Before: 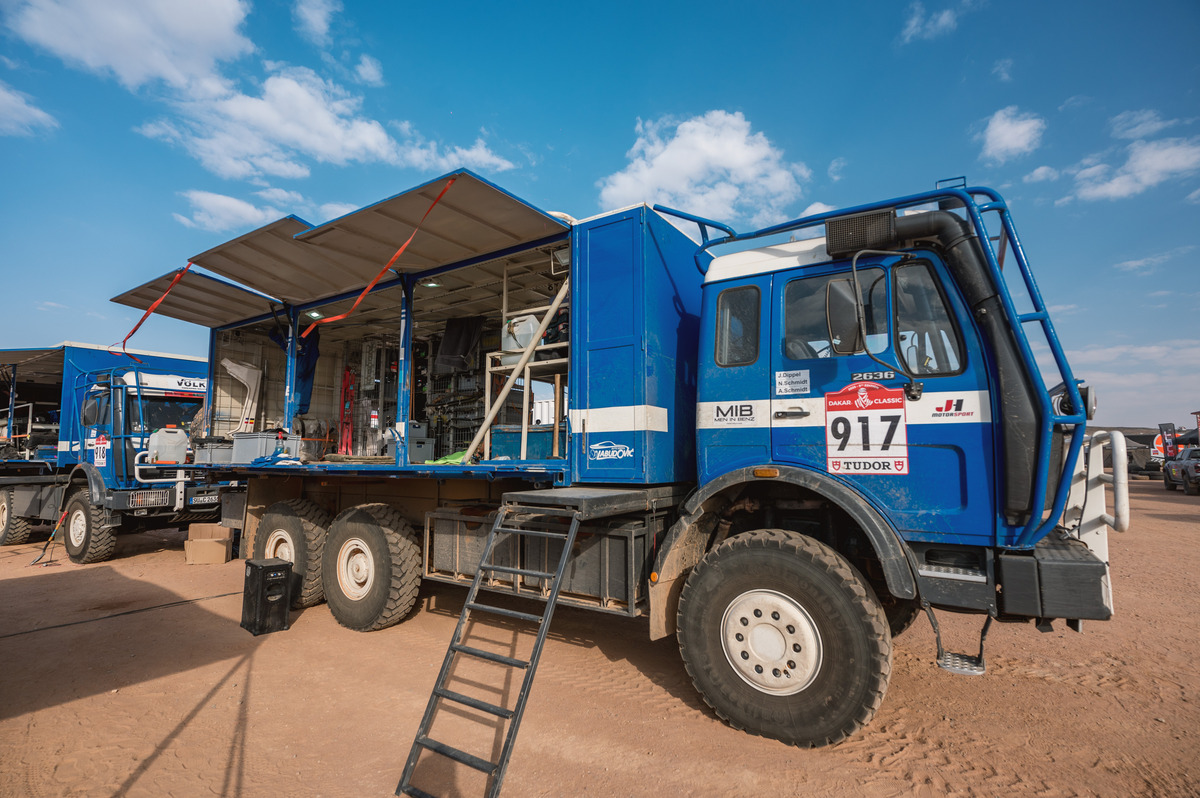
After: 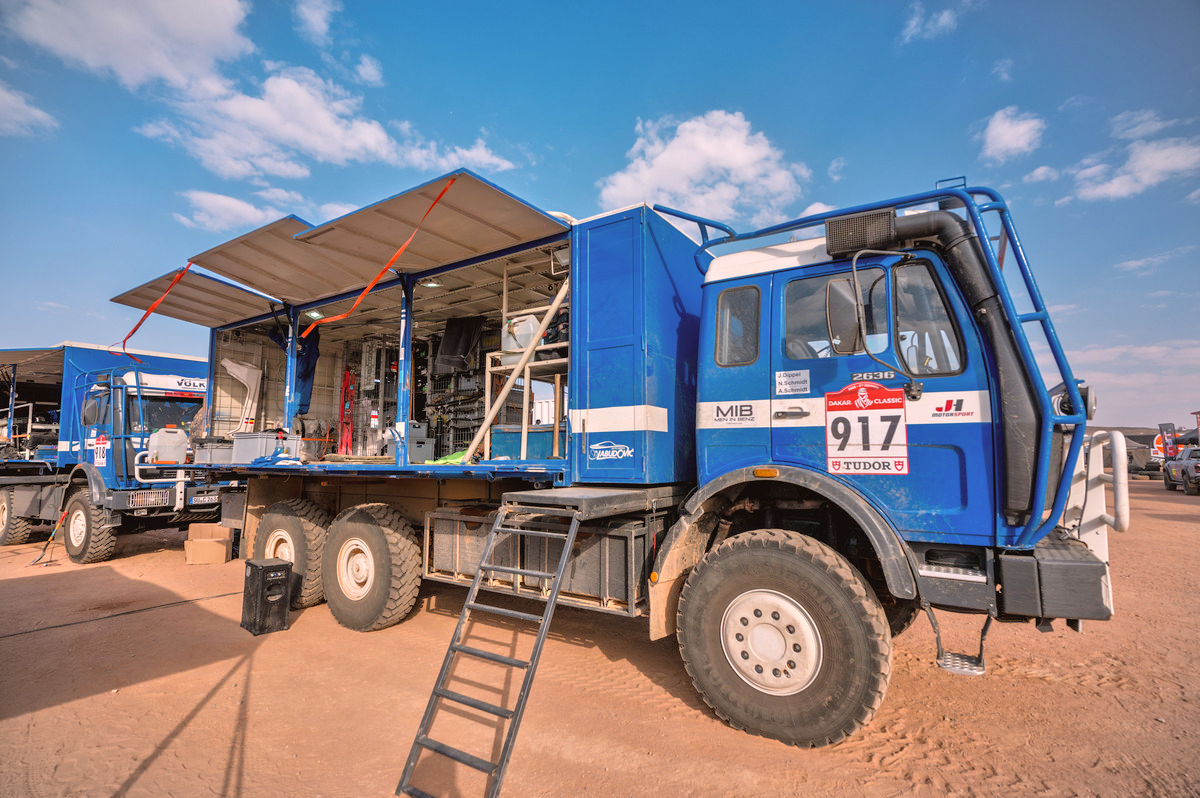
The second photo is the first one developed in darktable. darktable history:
tone equalizer: -7 EV 0.143 EV, -6 EV 0.586 EV, -5 EV 1.11 EV, -4 EV 1.31 EV, -3 EV 1.15 EV, -2 EV 0.6 EV, -1 EV 0.147 EV, mask exposure compensation -0.49 EV
vignetting: fall-off start 100.6%, brightness -0.291, width/height ratio 1.304
color calibration: output R [1.063, -0.012, -0.003, 0], output B [-0.079, 0.047, 1, 0], illuminant same as pipeline (D50), adaptation XYZ, x 0.346, y 0.359, temperature 5011.33 K
